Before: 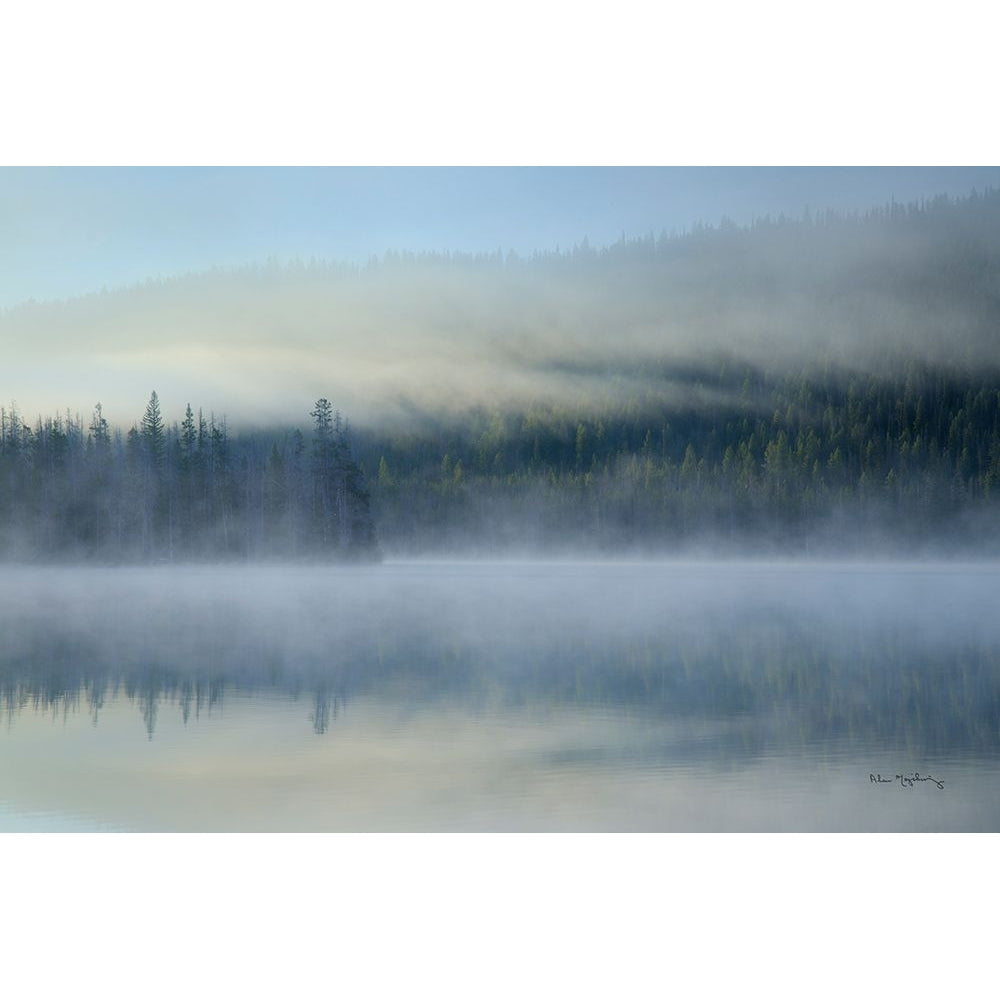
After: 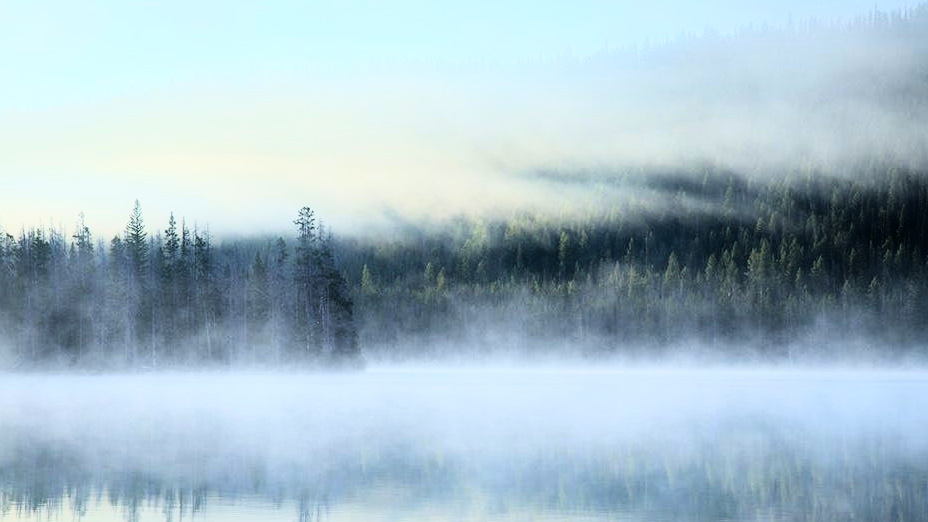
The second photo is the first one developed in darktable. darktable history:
crop: left 1.744%, top 19.225%, right 5.069%, bottom 28.357%
rgb curve: curves: ch0 [(0, 0) (0.21, 0.15) (0.24, 0.21) (0.5, 0.75) (0.75, 0.96) (0.89, 0.99) (1, 1)]; ch1 [(0, 0.02) (0.21, 0.13) (0.25, 0.2) (0.5, 0.67) (0.75, 0.9) (0.89, 0.97) (1, 1)]; ch2 [(0, 0.02) (0.21, 0.13) (0.25, 0.2) (0.5, 0.67) (0.75, 0.9) (0.89, 0.97) (1, 1)], compensate middle gray true
exposure: exposure -0.153 EV, compensate highlight preservation false
